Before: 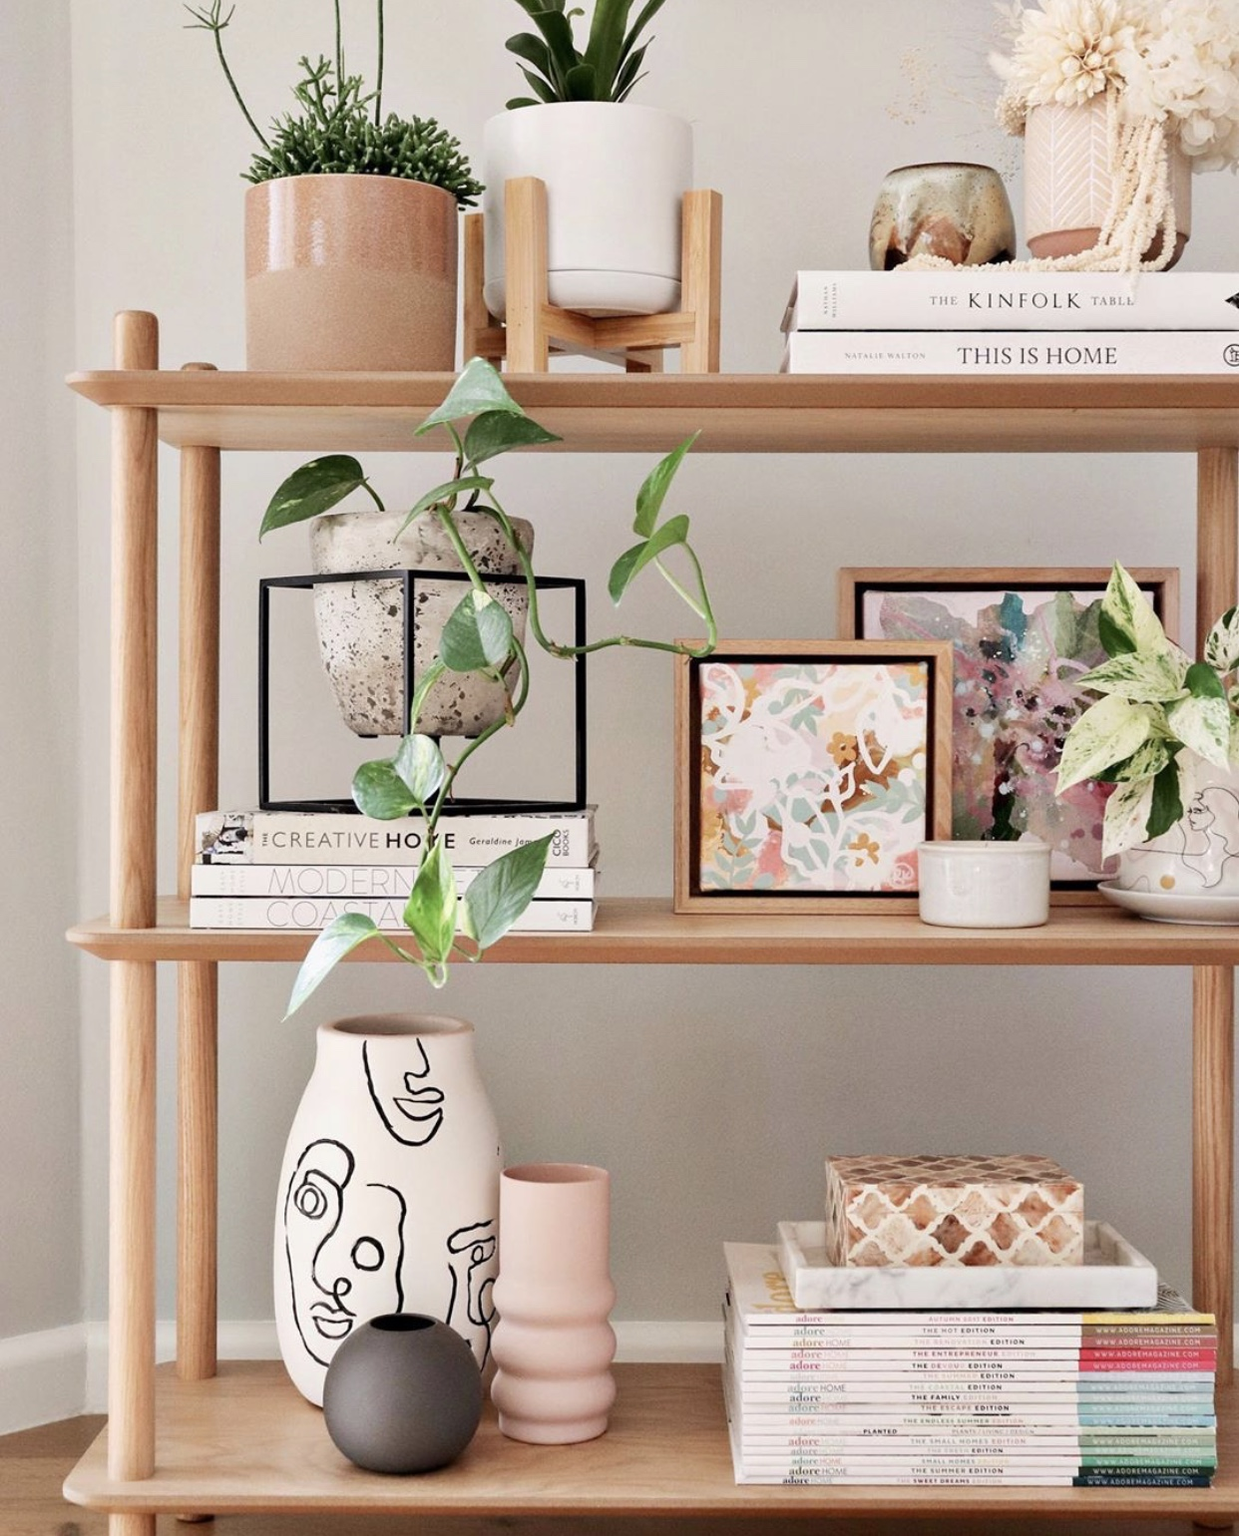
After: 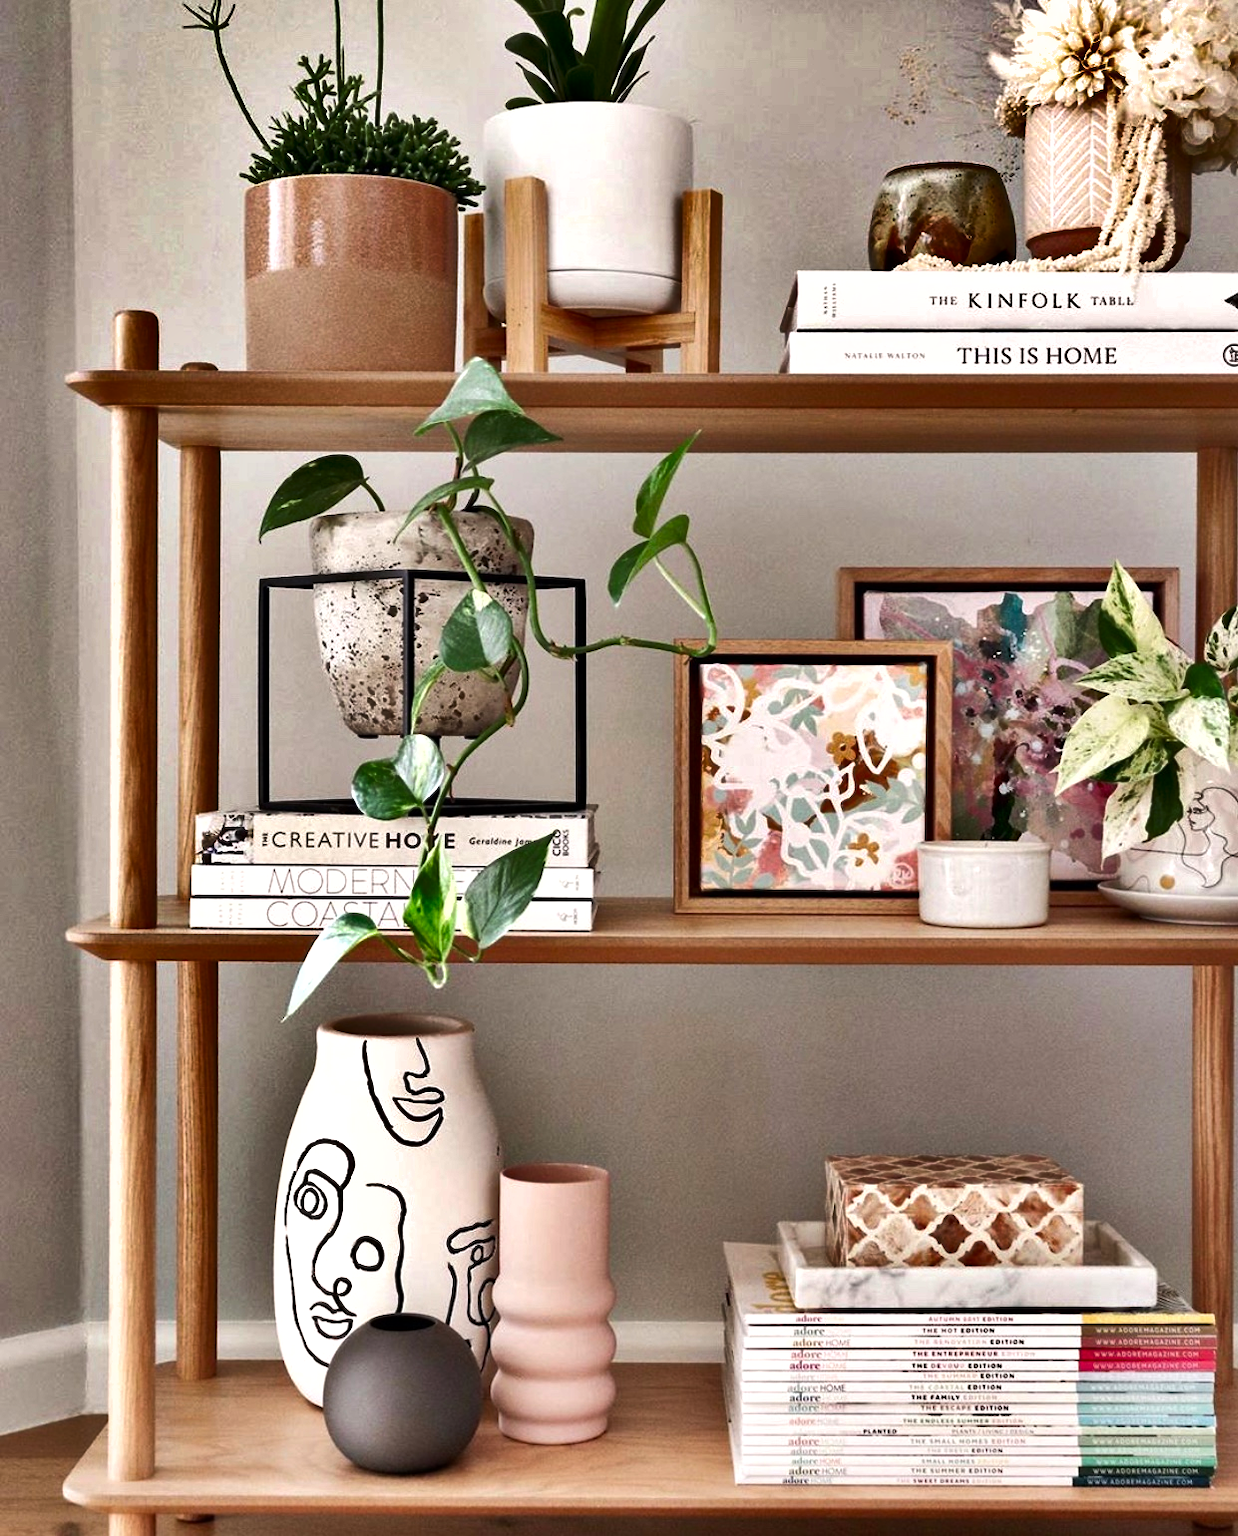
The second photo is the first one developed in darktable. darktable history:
shadows and highlights: shadows 19.13, highlights -83.41, soften with gaussian
tone equalizer: -8 EV -0.417 EV, -7 EV -0.389 EV, -6 EV -0.333 EV, -5 EV -0.222 EV, -3 EV 0.222 EV, -2 EV 0.333 EV, -1 EV 0.389 EV, +0 EV 0.417 EV, edges refinement/feathering 500, mask exposure compensation -1.57 EV, preserve details no
